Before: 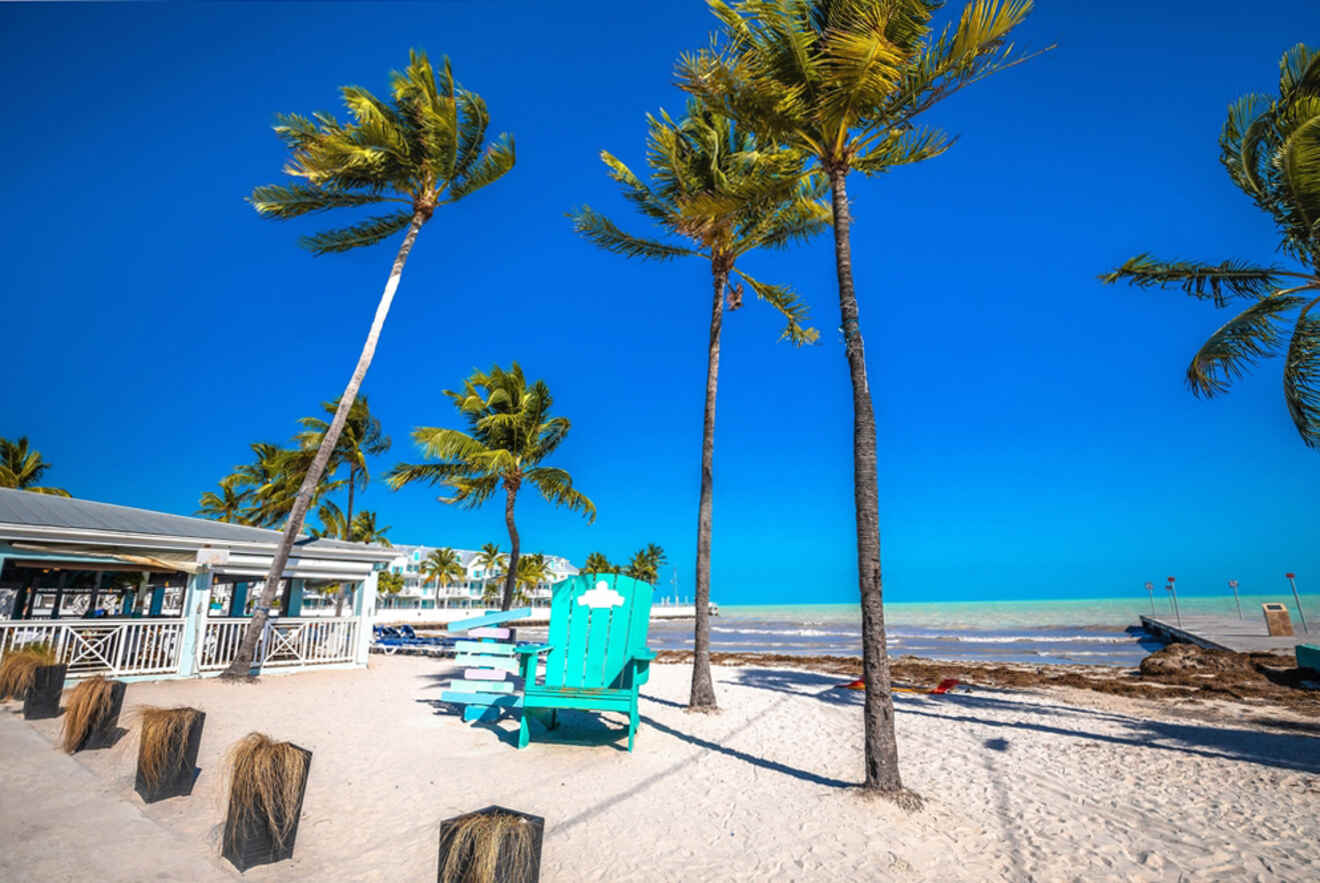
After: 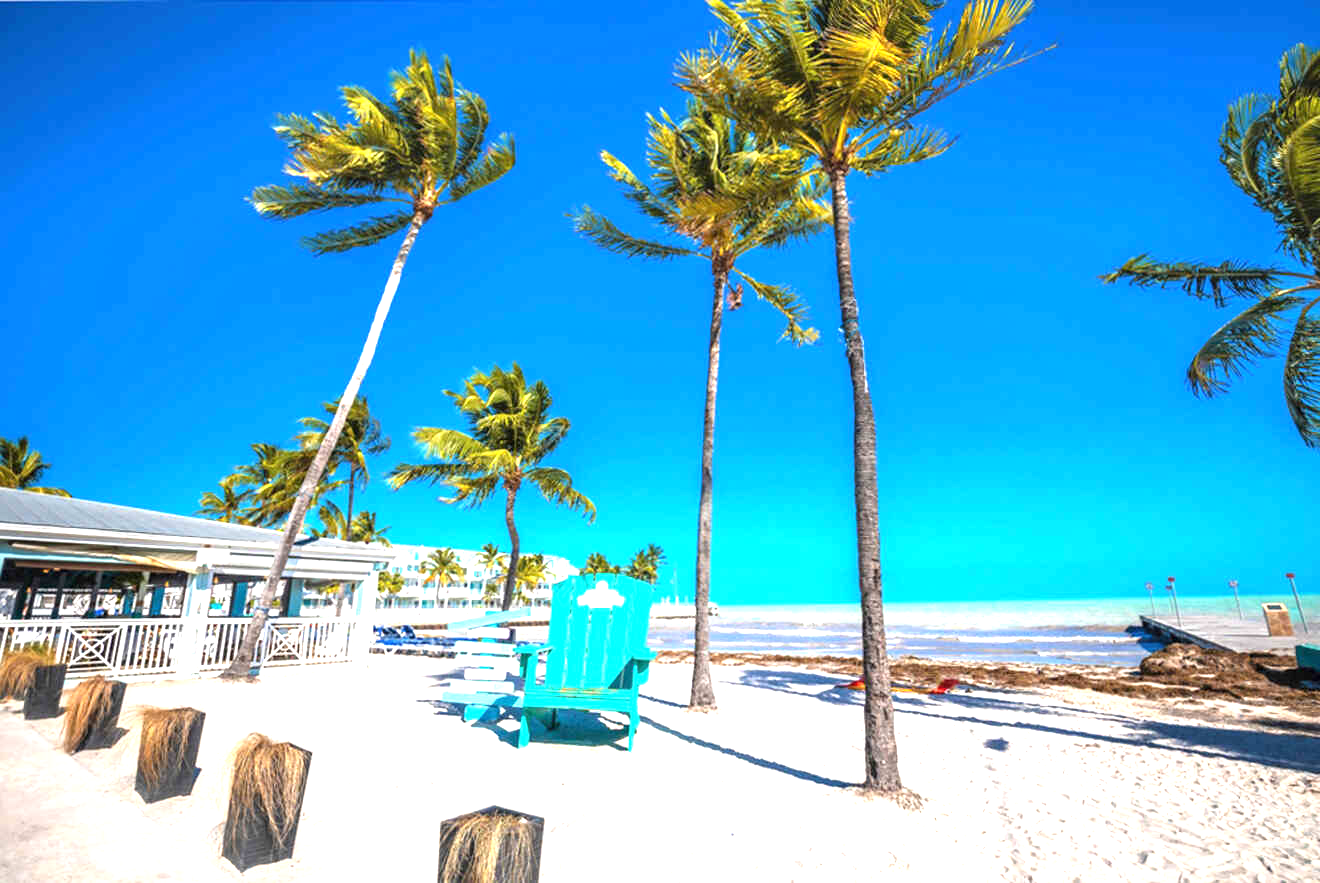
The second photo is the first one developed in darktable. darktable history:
exposure: exposure 1.202 EV, compensate highlight preservation false
